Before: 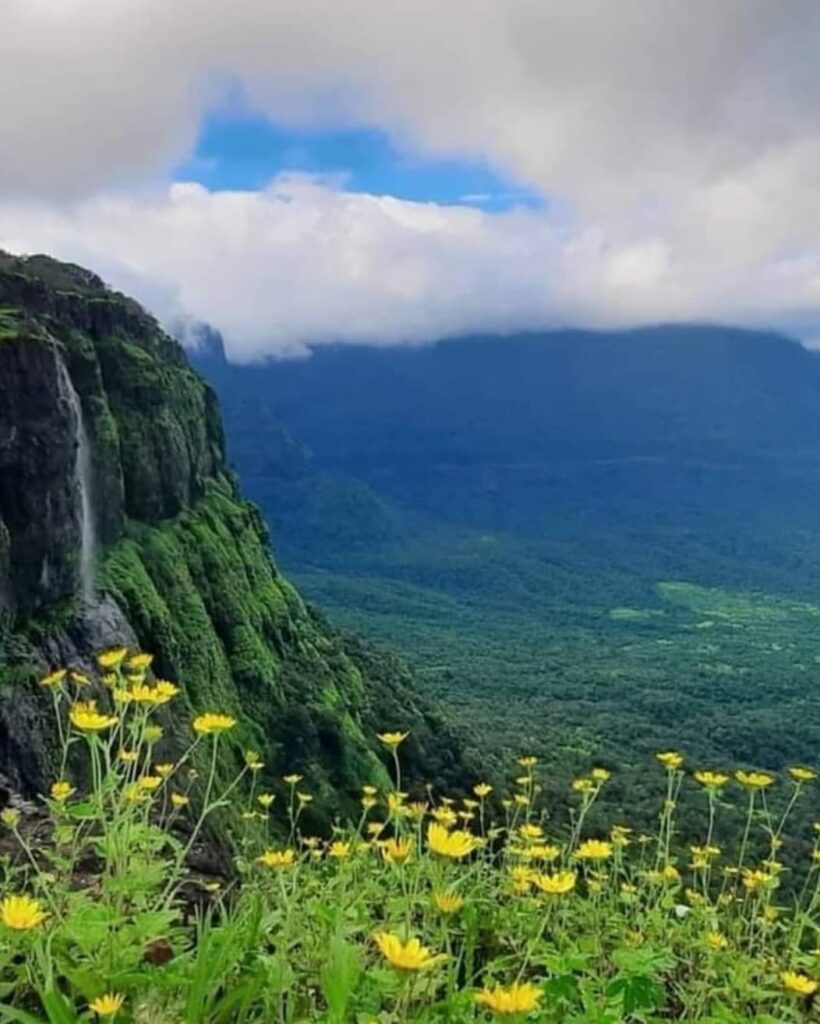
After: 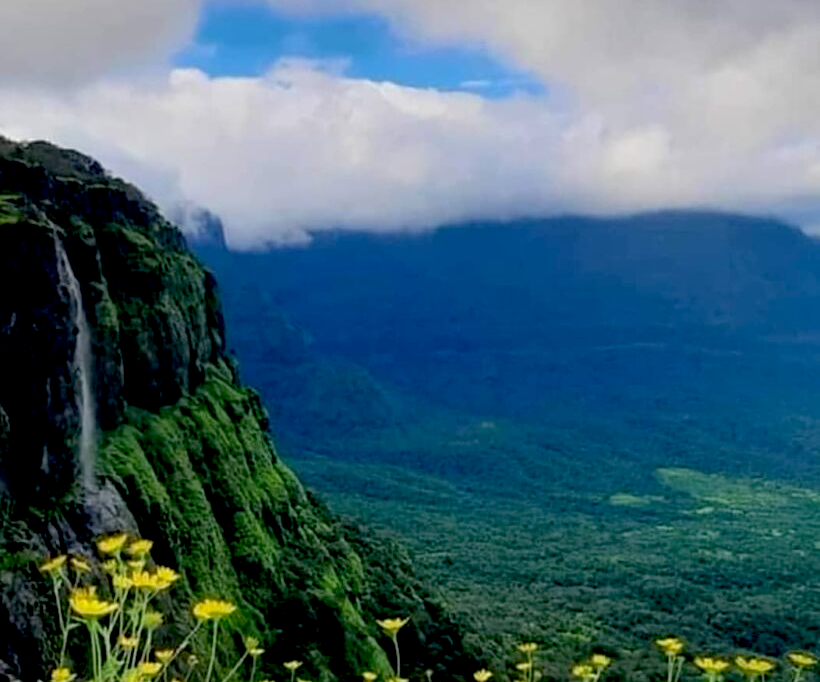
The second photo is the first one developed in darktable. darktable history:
exposure: black level correction 0.027, exposure -0.08 EV, compensate highlight preservation false
crop: top 11.136%, bottom 22.232%
